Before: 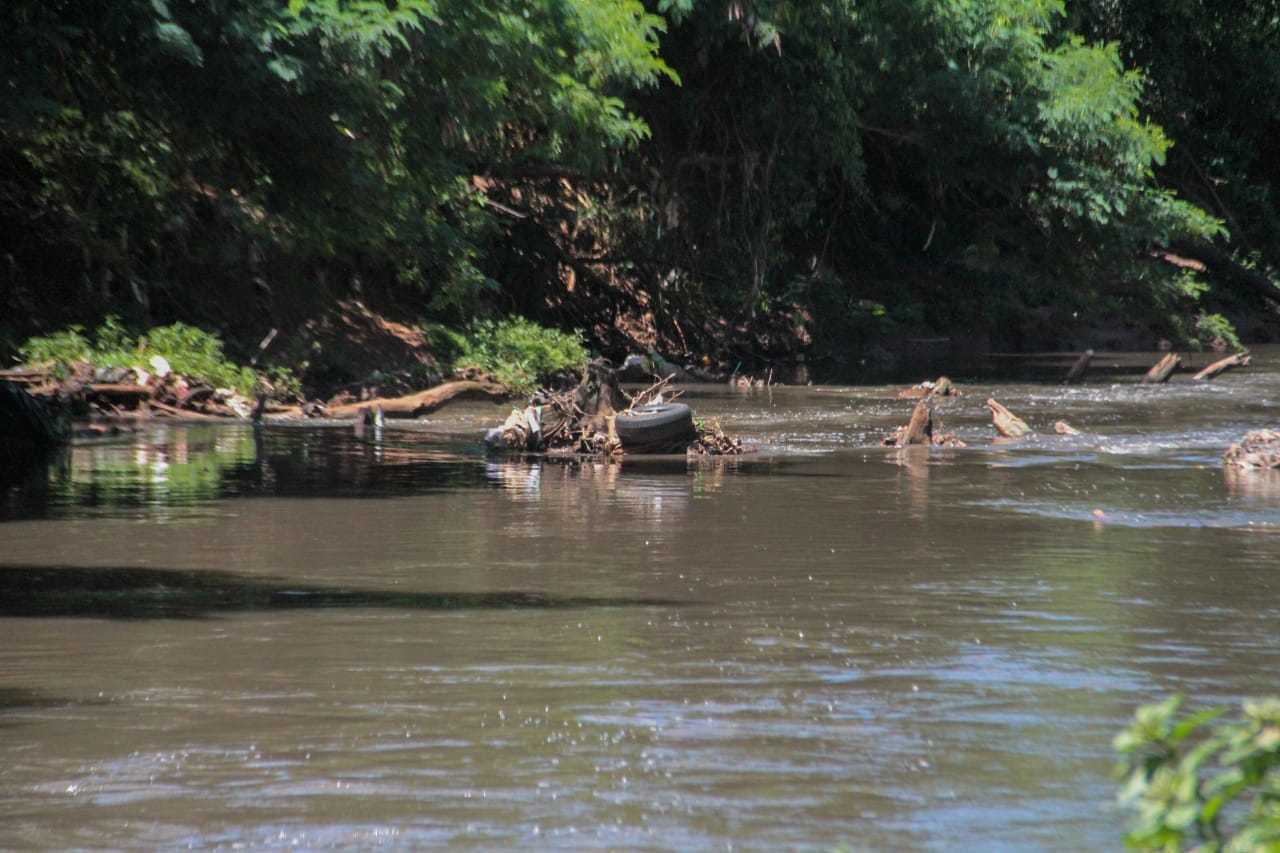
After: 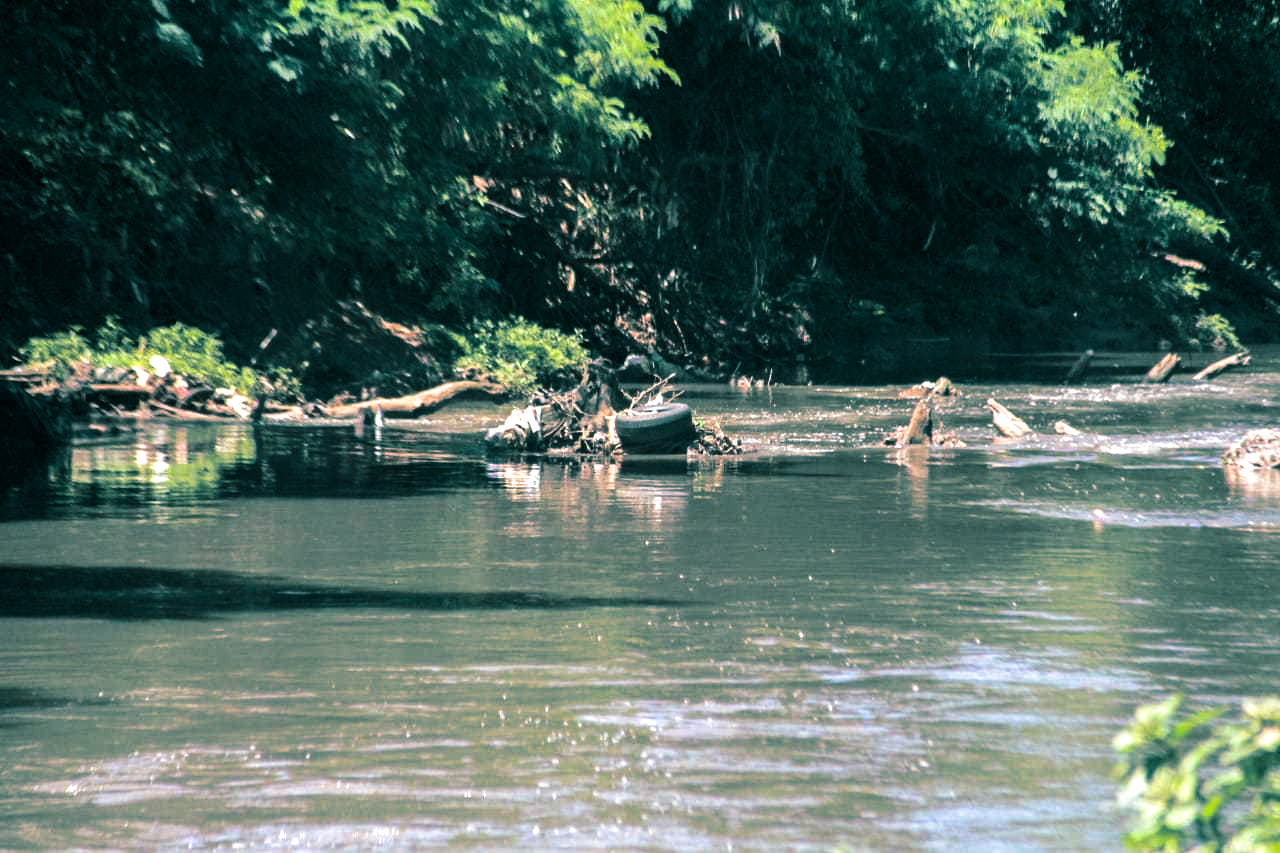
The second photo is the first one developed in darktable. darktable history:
contrast brightness saturation: contrast 0.12, brightness -0.12, saturation 0.2
exposure: exposure 1 EV, compensate highlight preservation false
color correction: highlights a* 2.75, highlights b* 5, shadows a* -2.04, shadows b* -4.84, saturation 0.8
split-toning: shadows › hue 183.6°, shadows › saturation 0.52, highlights › hue 0°, highlights › saturation 0
